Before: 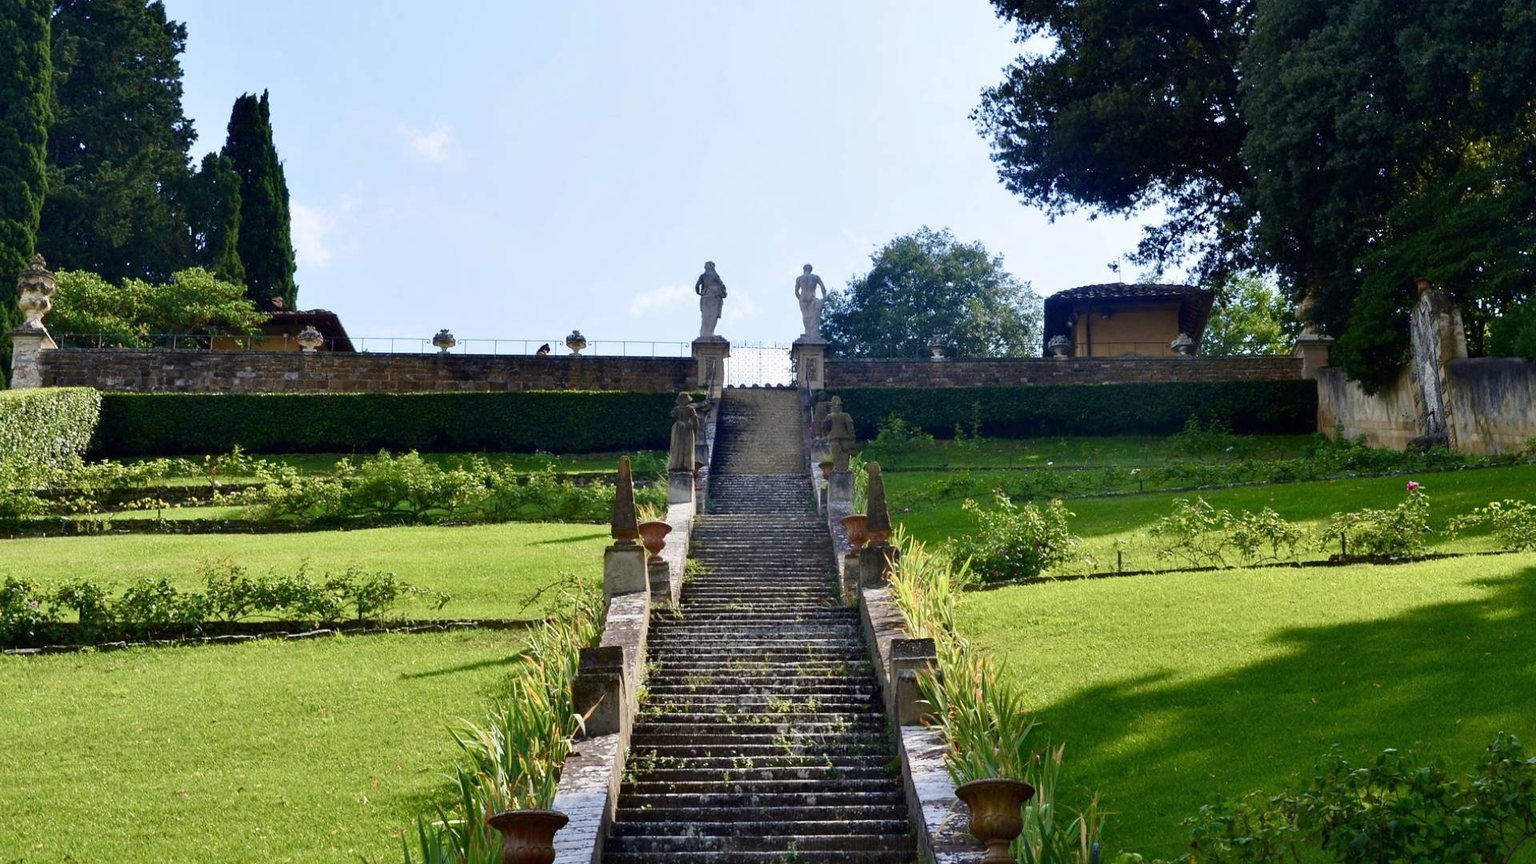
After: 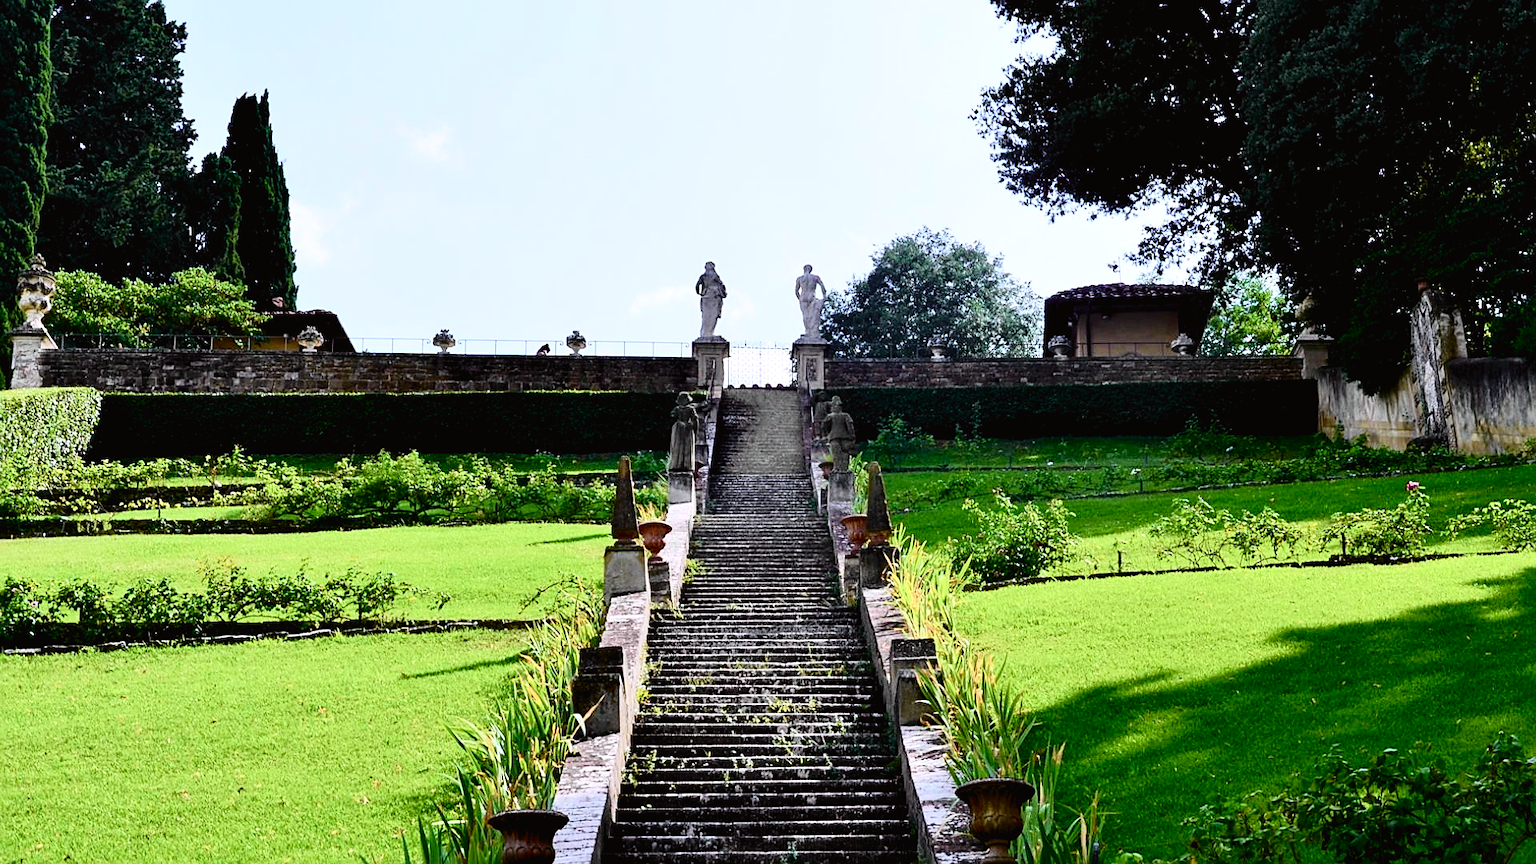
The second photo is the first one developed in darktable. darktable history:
sharpen: on, module defaults
white balance: red 0.967, blue 1.119, emerald 0.756
rgb levels: levels [[0.01, 0.419, 0.839], [0, 0.5, 1], [0, 0.5, 1]]
tone curve: curves: ch0 [(0, 0.014) (0.17, 0.099) (0.398, 0.423) (0.725, 0.828) (0.872, 0.918) (1, 0.981)]; ch1 [(0, 0) (0.402, 0.36) (0.489, 0.491) (0.5, 0.503) (0.515, 0.52) (0.545, 0.572) (0.615, 0.662) (0.701, 0.725) (1, 1)]; ch2 [(0, 0) (0.42, 0.458) (0.485, 0.499) (0.503, 0.503) (0.531, 0.542) (0.561, 0.594) (0.644, 0.694) (0.717, 0.753) (1, 0.991)], color space Lab, independent channels
